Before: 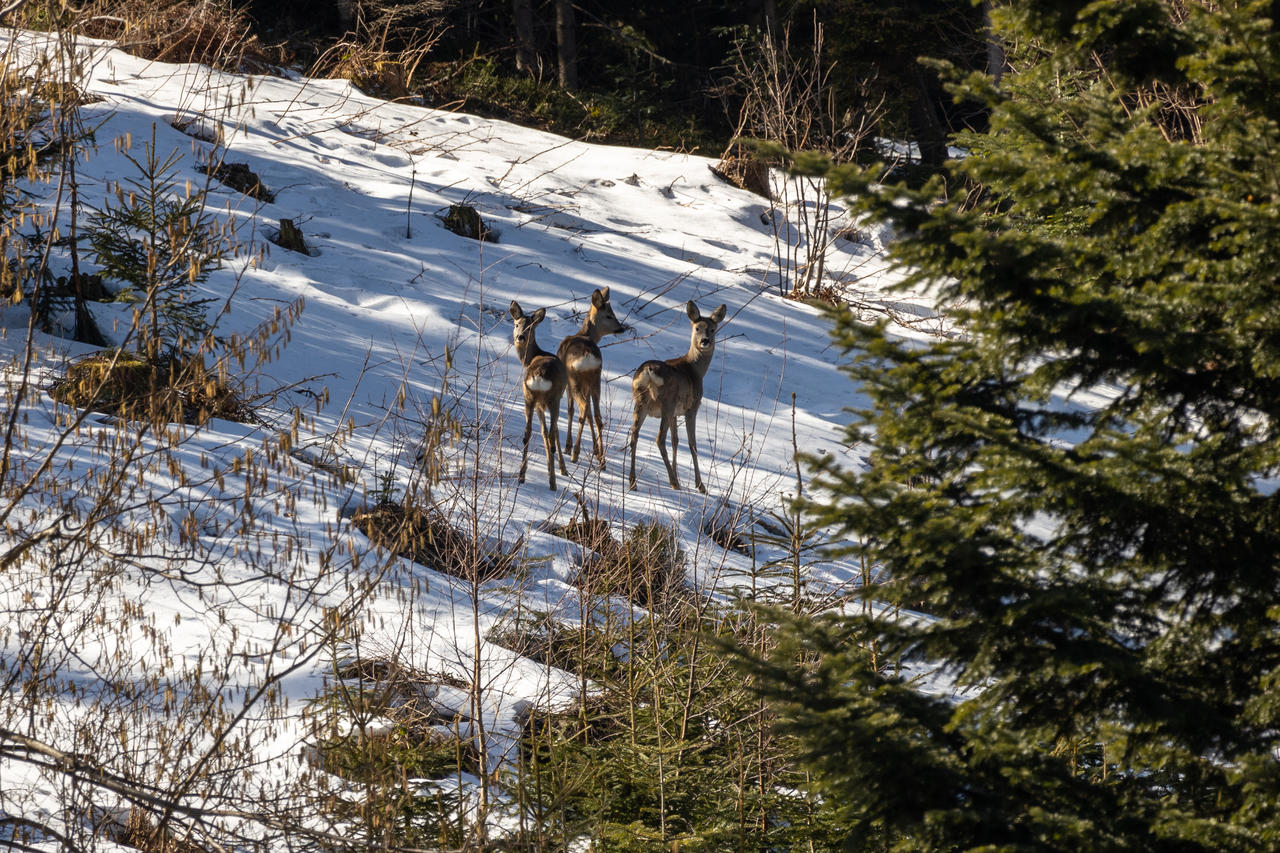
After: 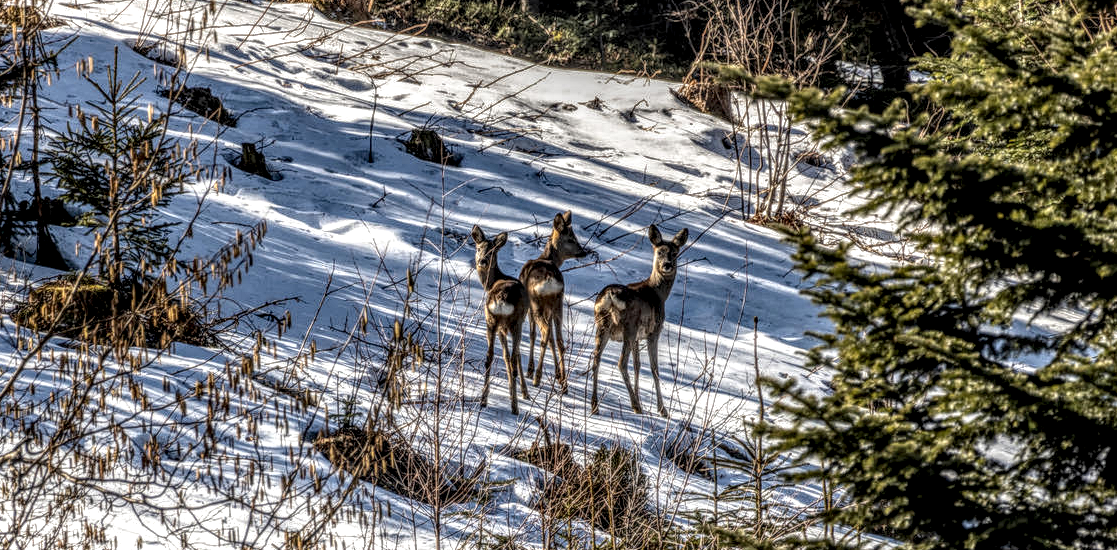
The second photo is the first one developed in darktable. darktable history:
local contrast: highlights 0%, shadows 0%, detail 300%, midtone range 0.3
crop: left 3.015%, top 8.969%, right 9.647%, bottom 26.457%
white balance: emerald 1
